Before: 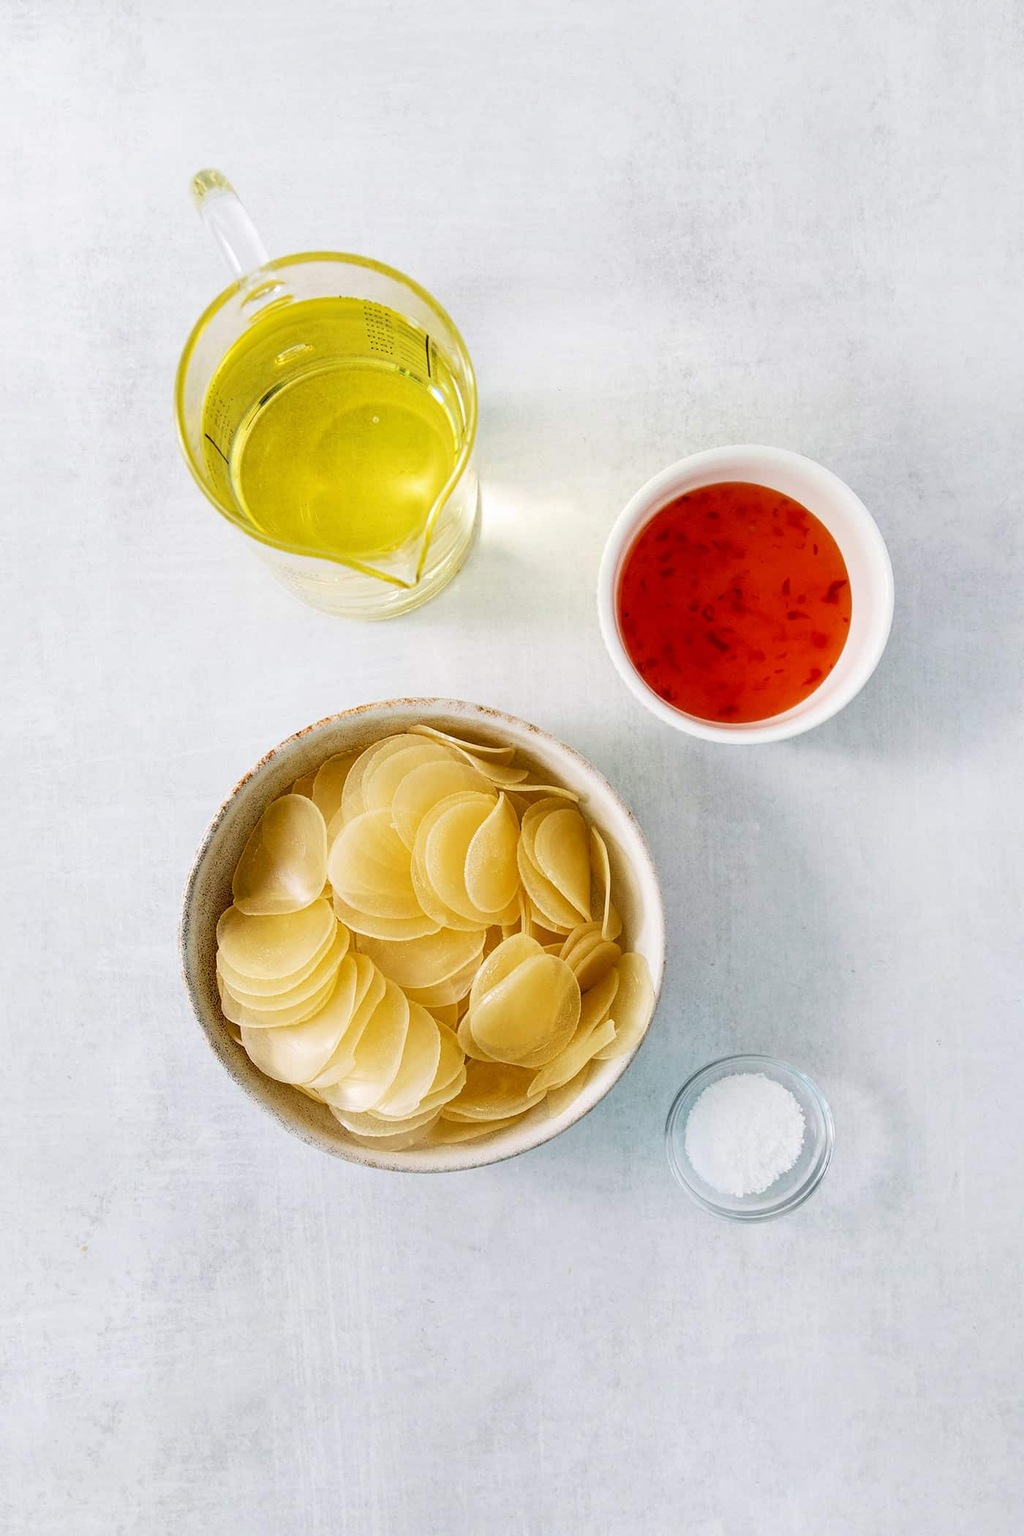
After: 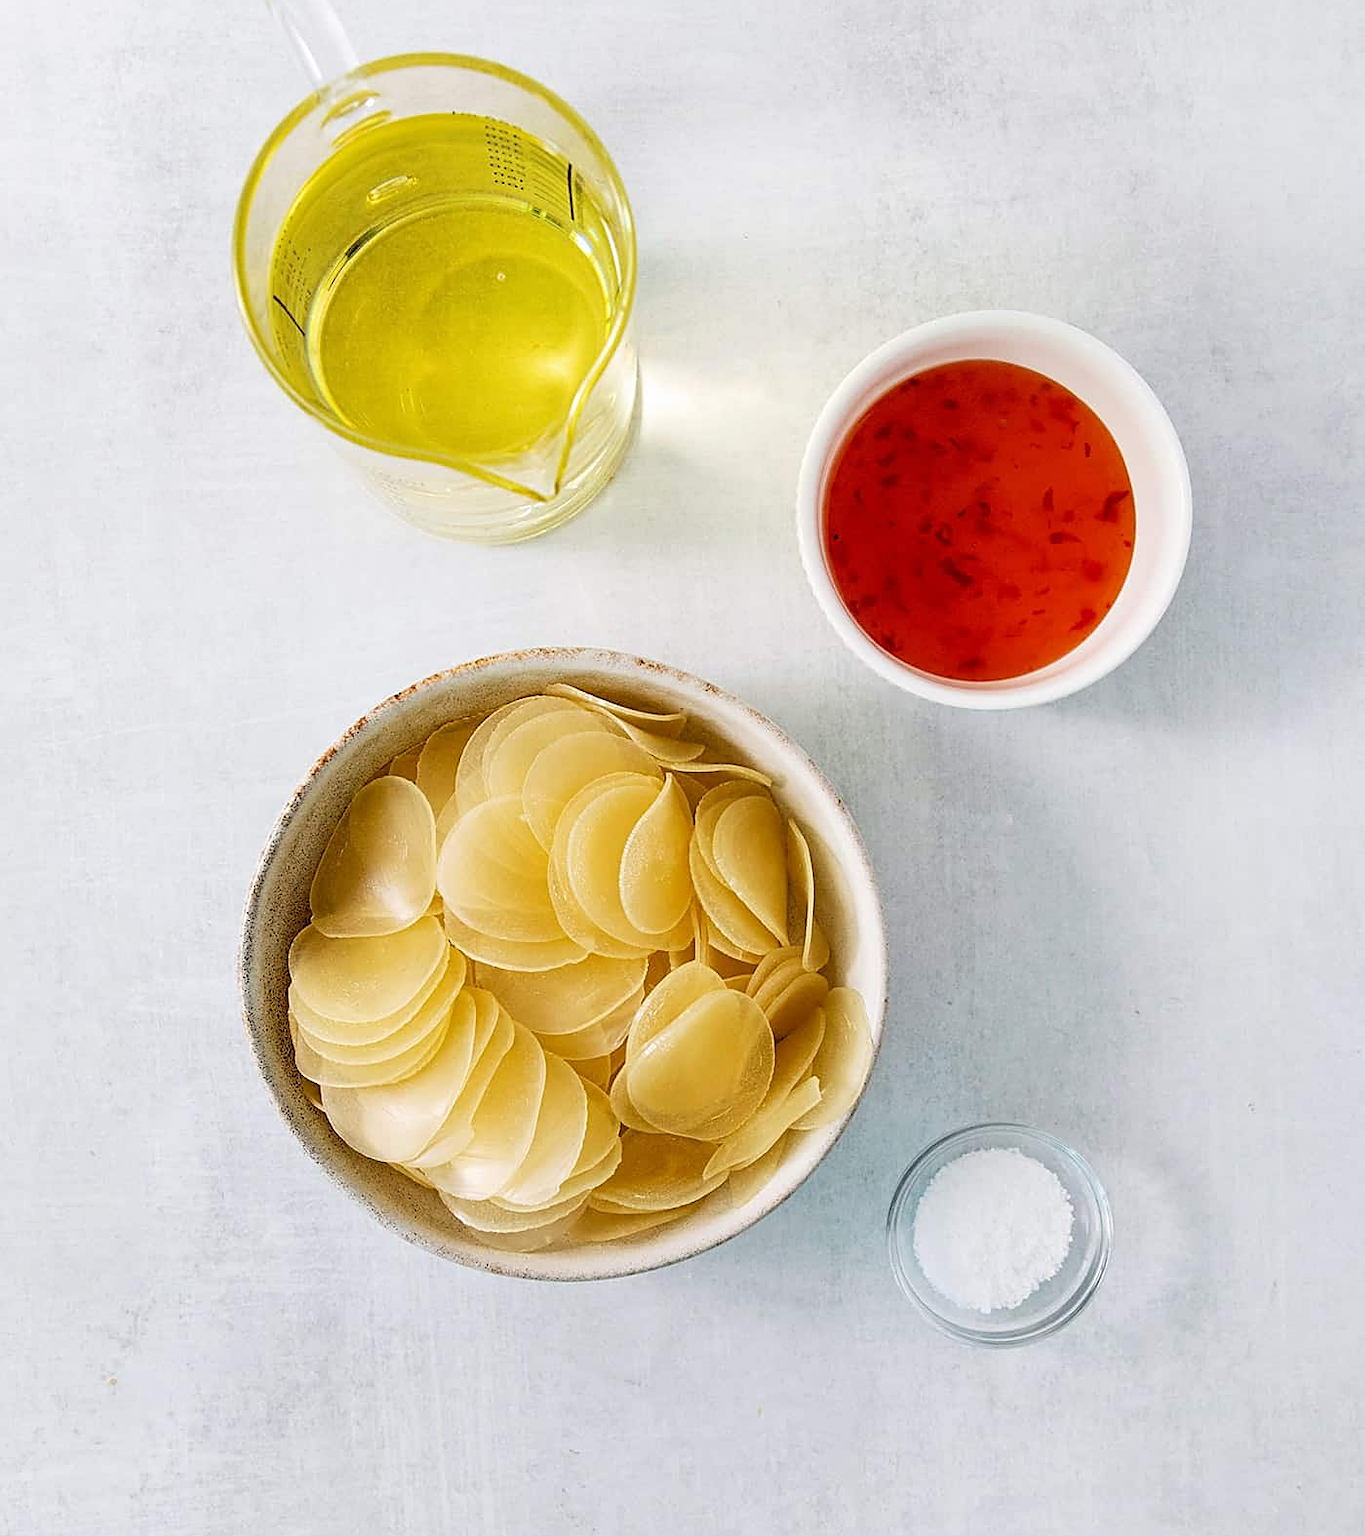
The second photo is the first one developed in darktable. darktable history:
crop: top 13.819%, bottom 11.169%
sharpen: on, module defaults
